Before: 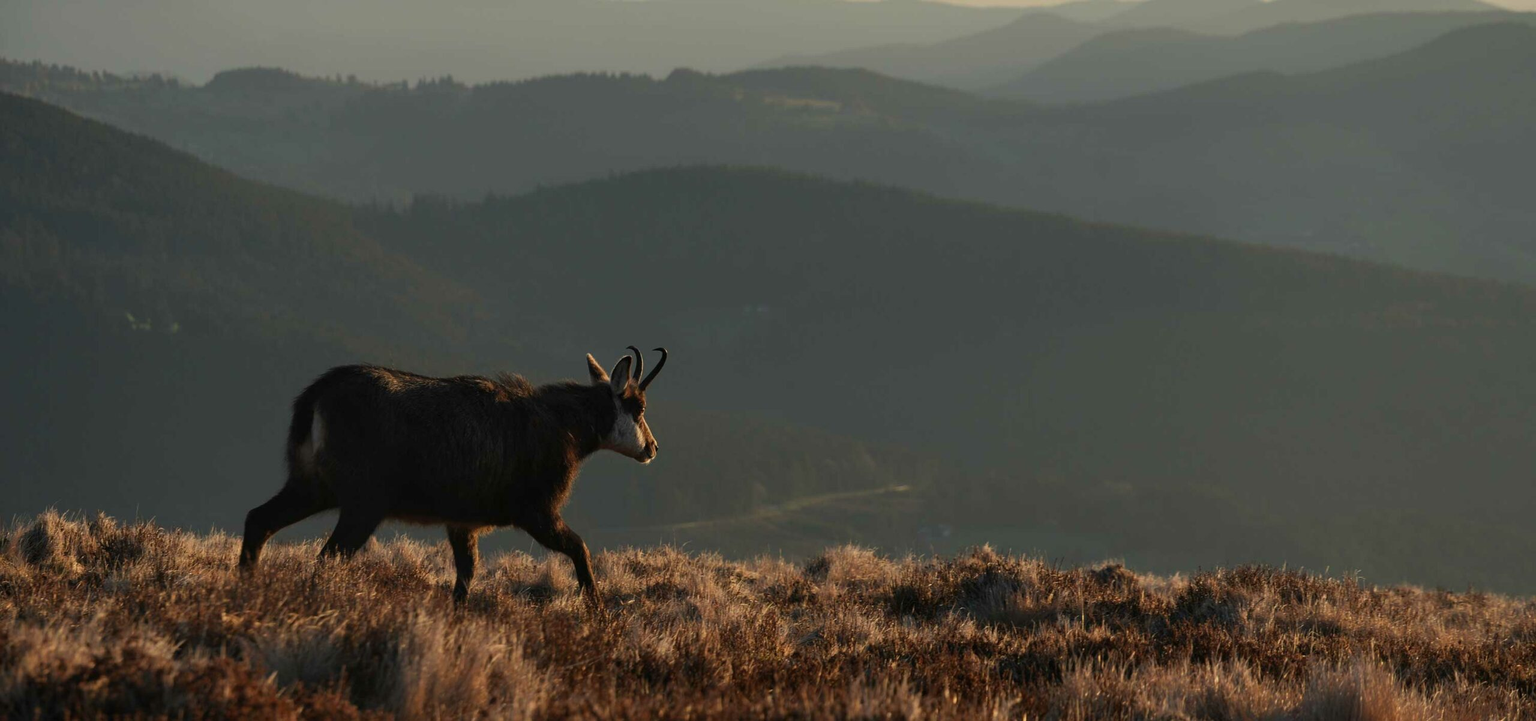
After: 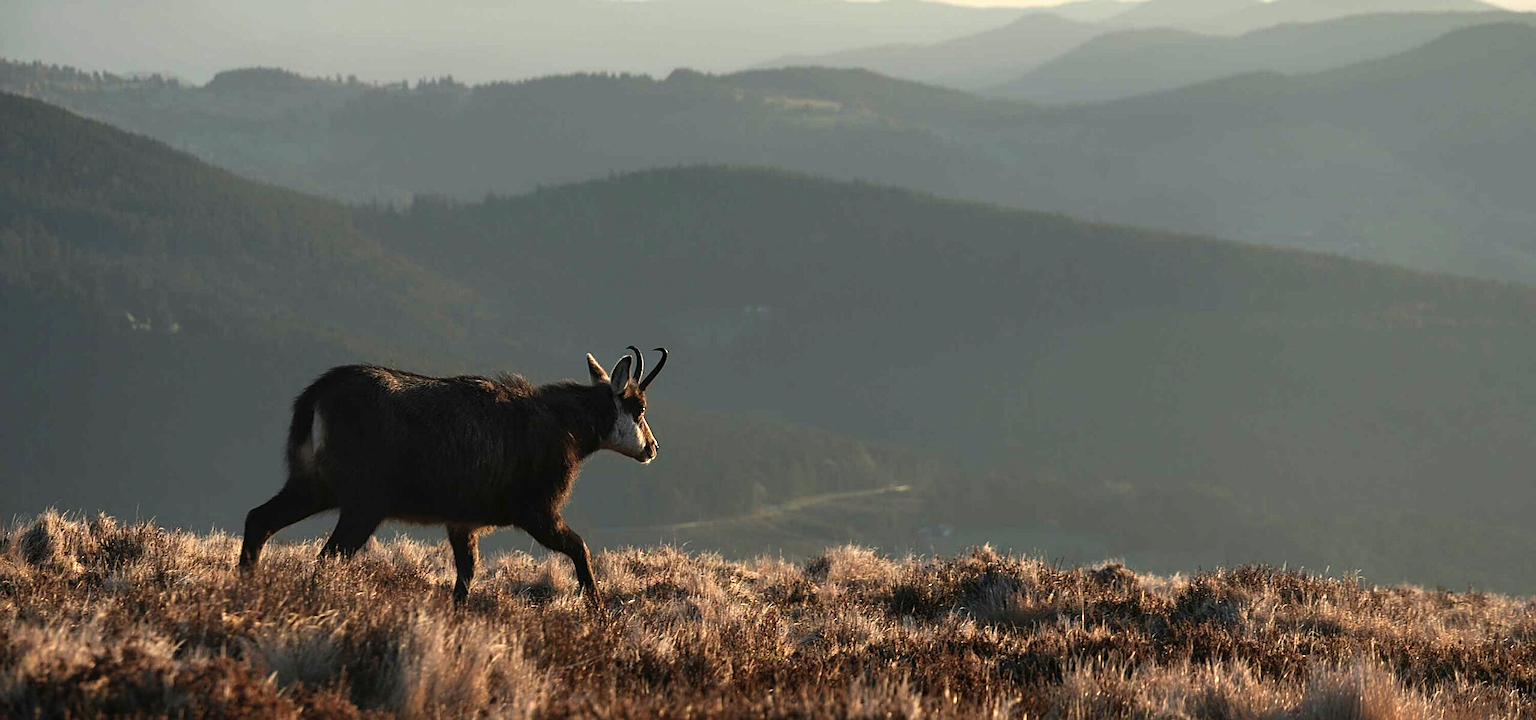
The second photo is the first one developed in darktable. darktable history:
sharpen: on, module defaults
levels: mode automatic, black 0.023%, white 99.97%, levels [0.062, 0.494, 0.925]
white balance: red 0.988, blue 1.017
color correction: saturation 0.8
